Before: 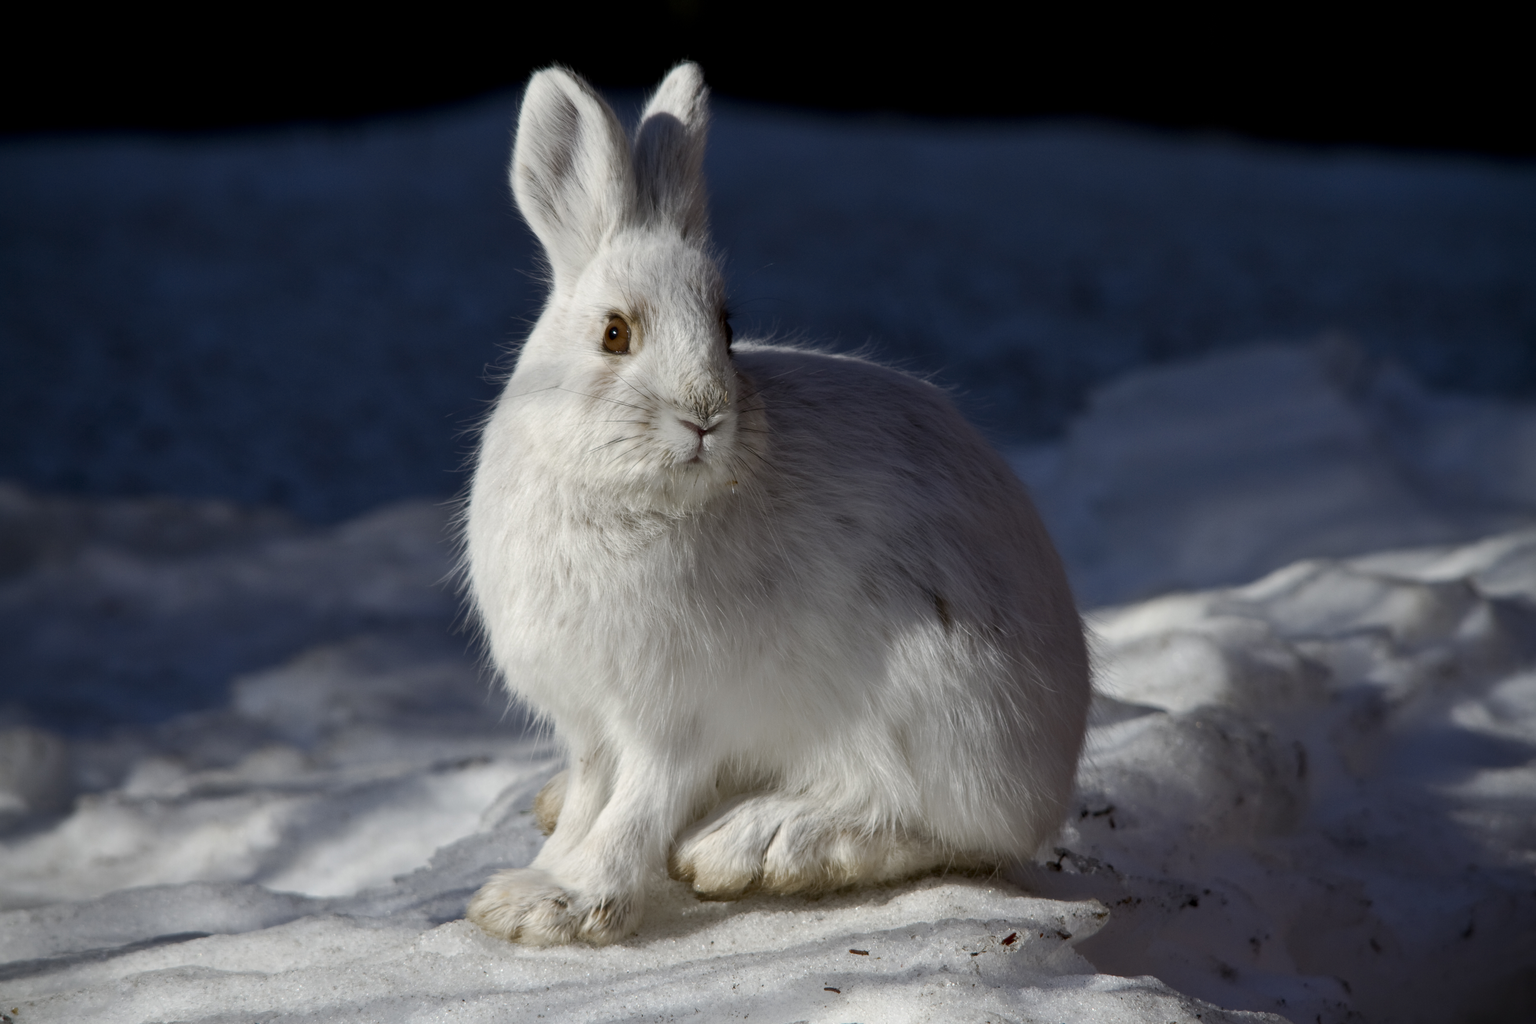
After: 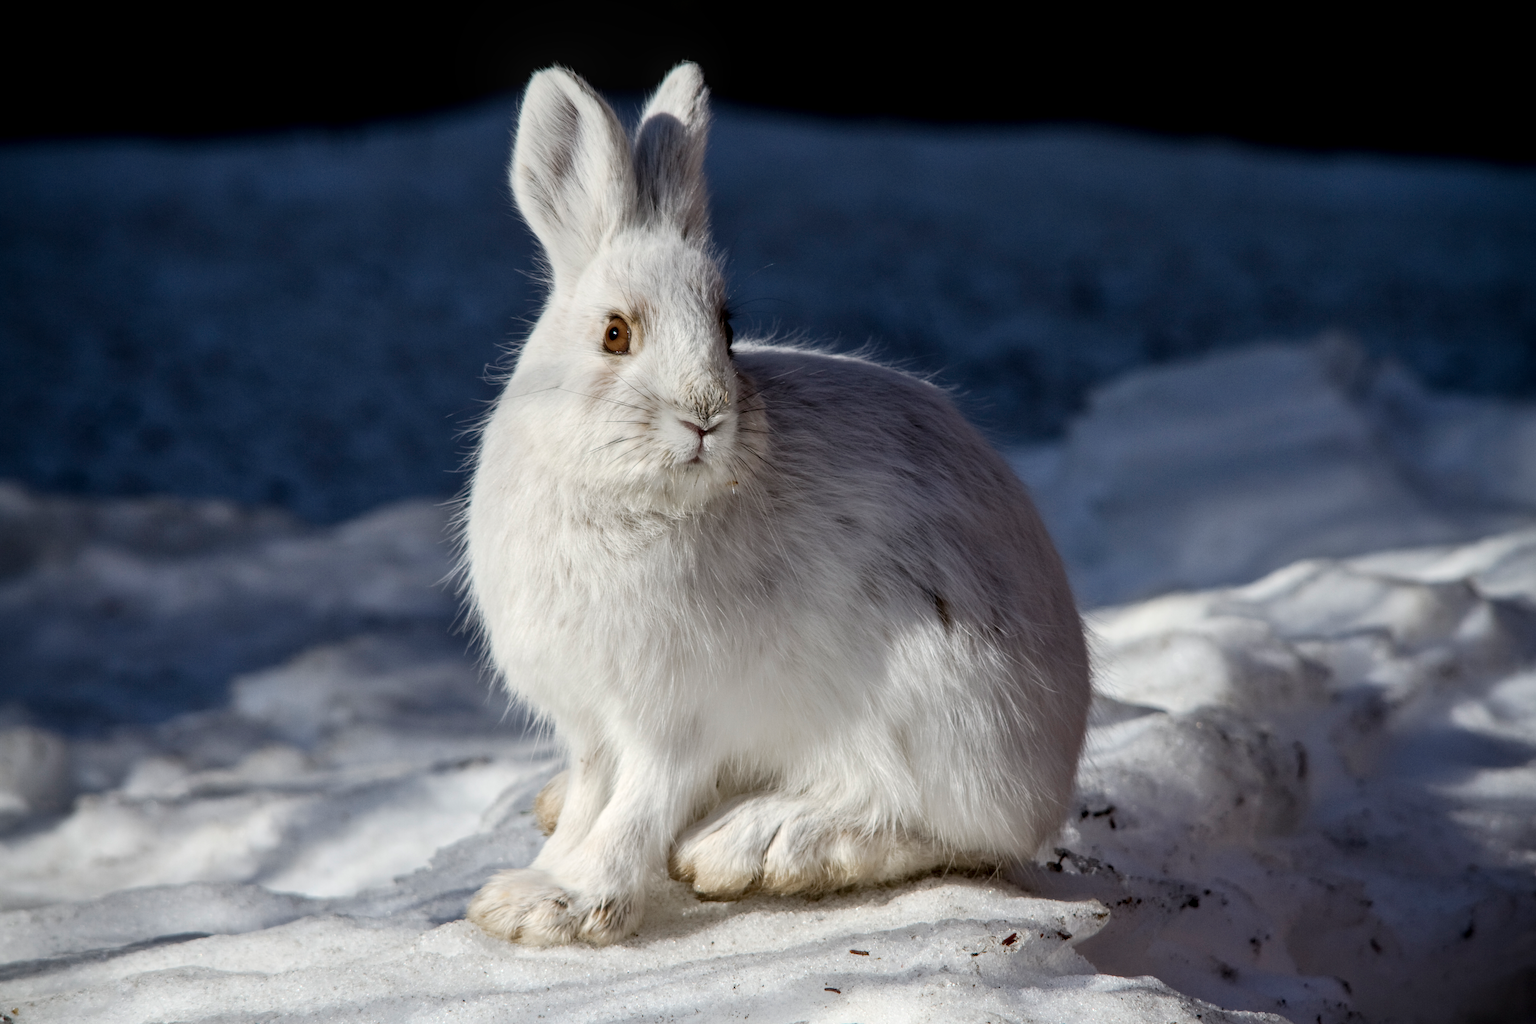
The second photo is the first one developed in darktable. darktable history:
tone curve: curves: ch0 [(0, 0) (0.003, 0.004) (0.011, 0.015) (0.025, 0.033) (0.044, 0.059) (0.069, 0.093) (0.1, 0.133) (0.136, 0.182) (0.177, 0.237) (0.224, 0.3) (0.277, 0.369) (0.335, 0.437) (0.399, 0.511) (0.468, 0.584) (0.543, 0.656) (0.623, 0.729) (0.709, 0.8) (0.801, 0.872) (0.898, 0.935) (1, 1)], color space Lab, independent channels, preserve colors none
local contrast: on, module defaults
